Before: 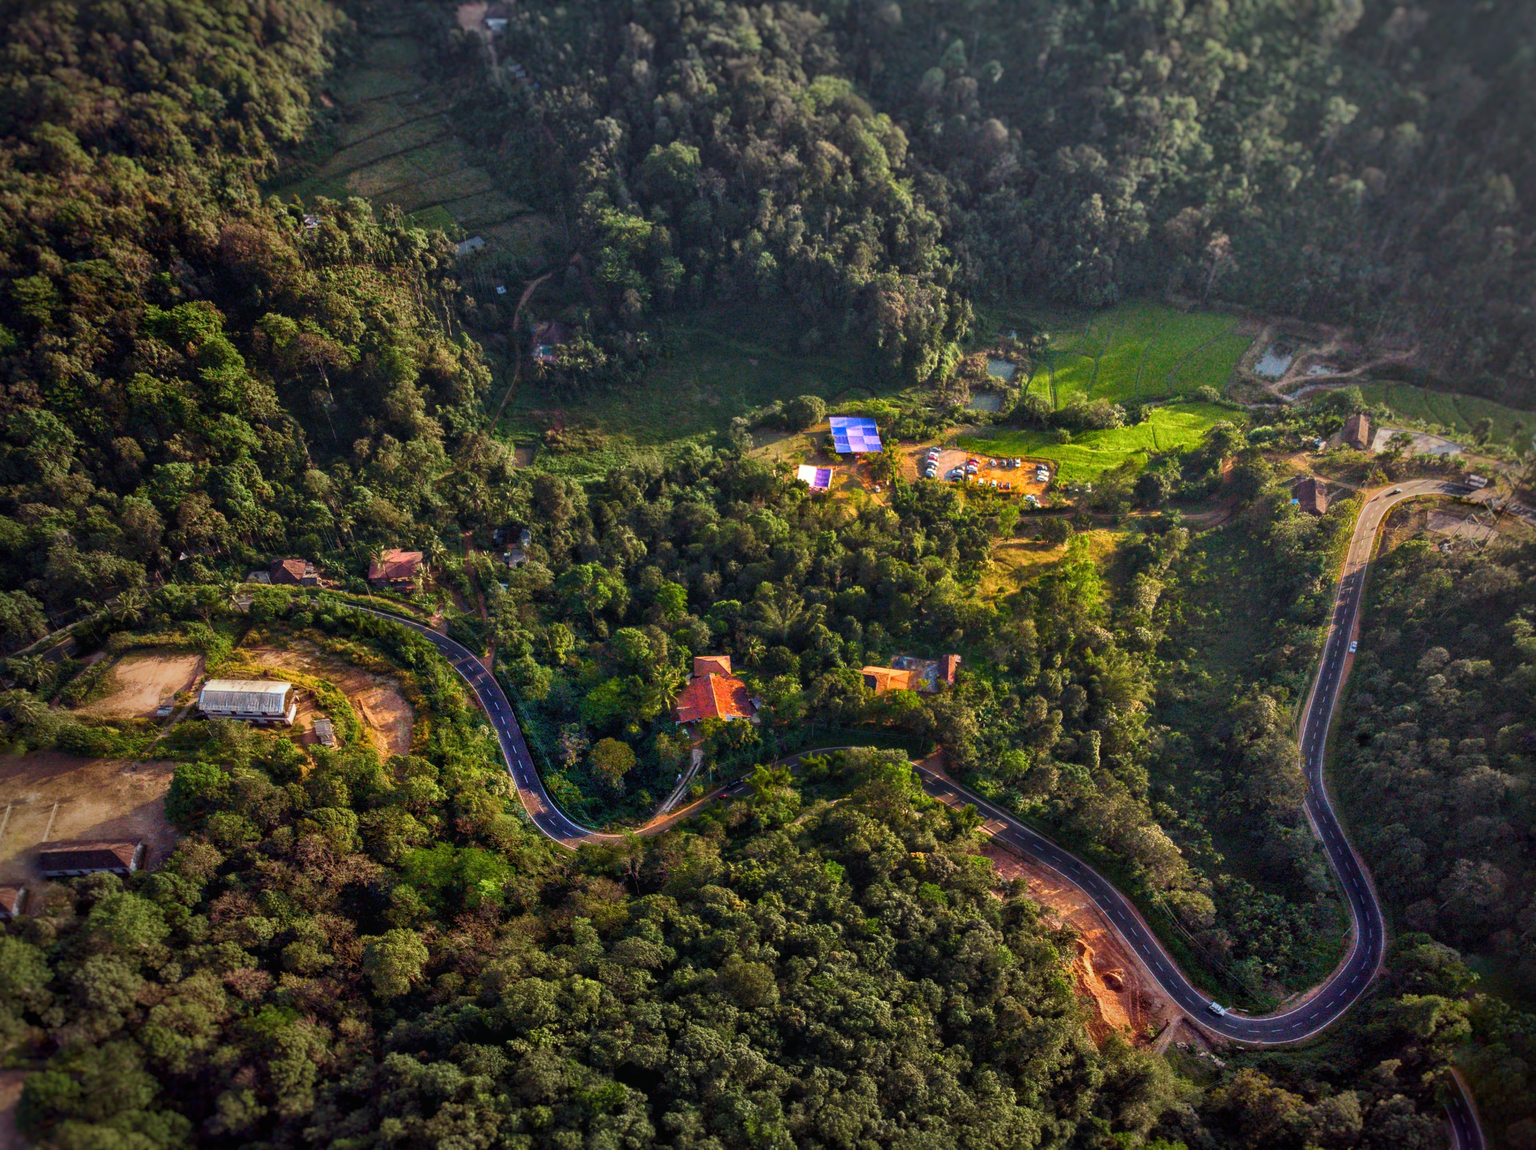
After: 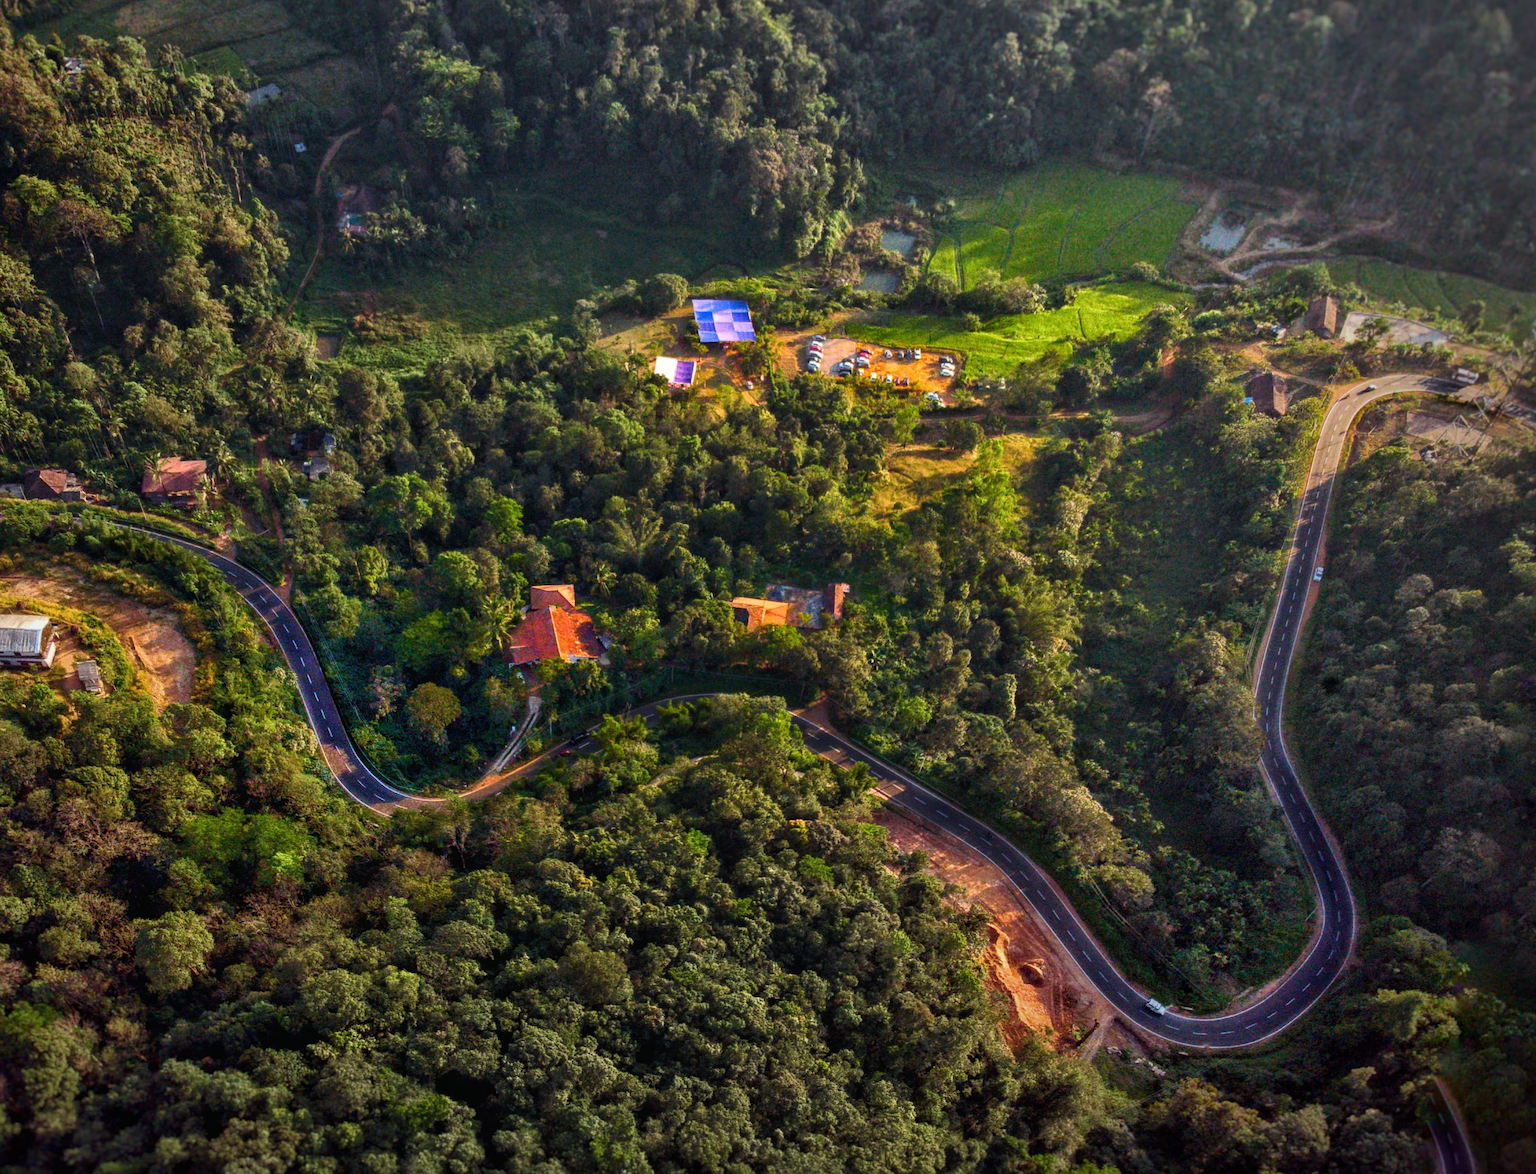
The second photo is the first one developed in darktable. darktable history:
crop: left 16.28%, top 14.503%
